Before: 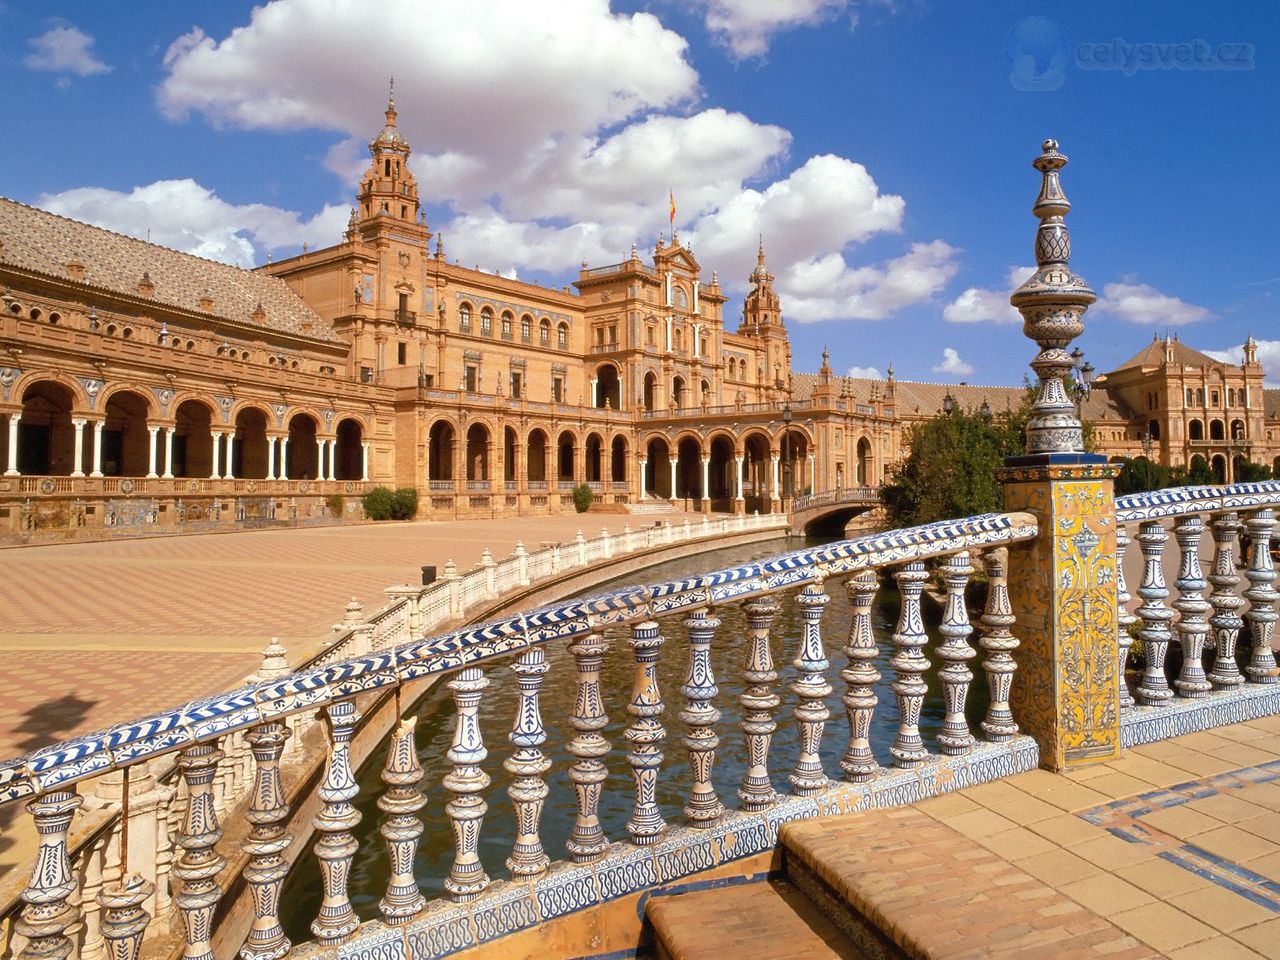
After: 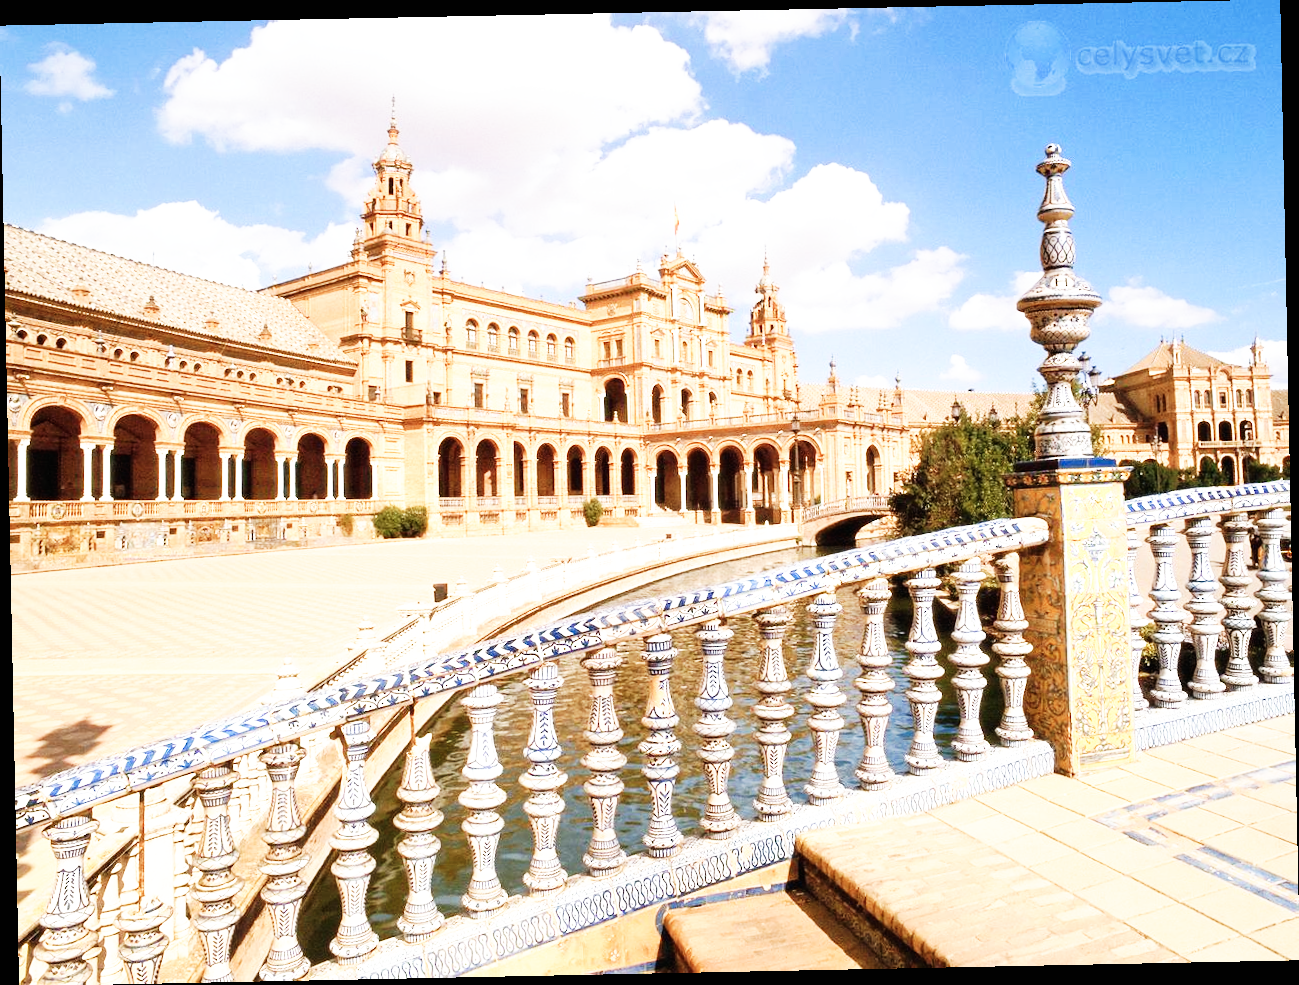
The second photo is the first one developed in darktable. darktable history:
color balance: input saturation 80.07%
base curve: curves: ch0 [(0, 0) (0.007, 0.004) (0.027, 0.03) (0.046, 0.07) (0.207, 0.54) (0.442, 0.872) (0.673, 0.972) (1, 1)], preserve colors none
exposure: exposure 0.507 EV, compensate highlight preservation false
rotate and perspective: rotation -1.17°, automatic cropping off
